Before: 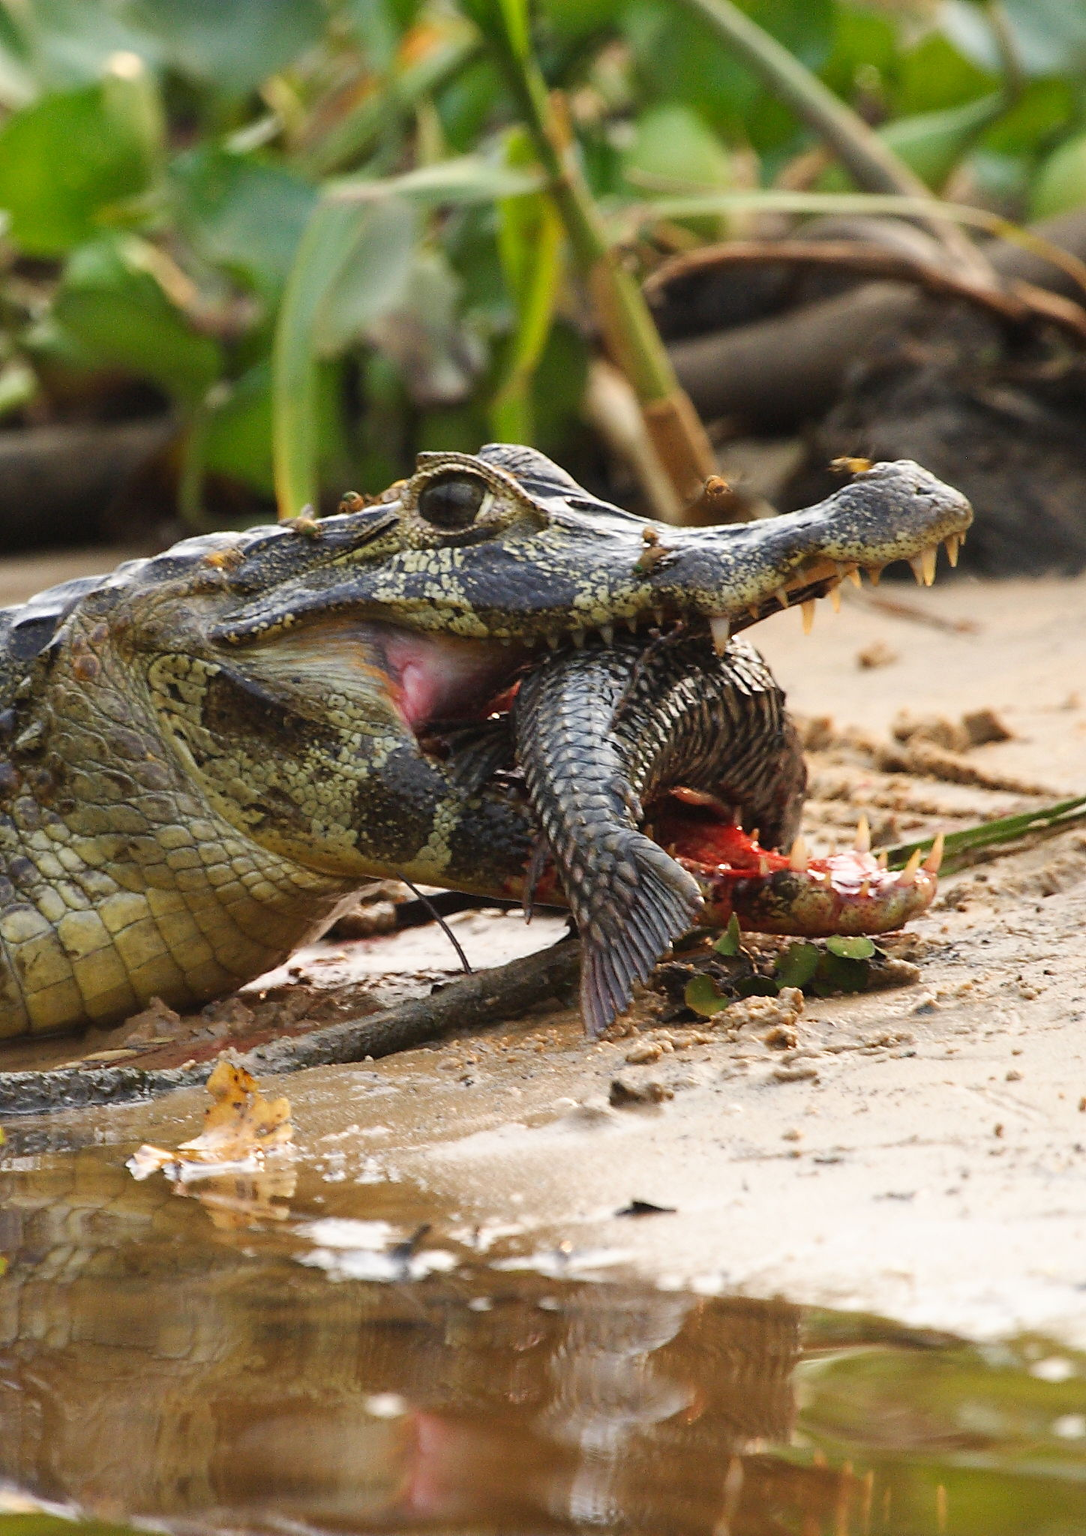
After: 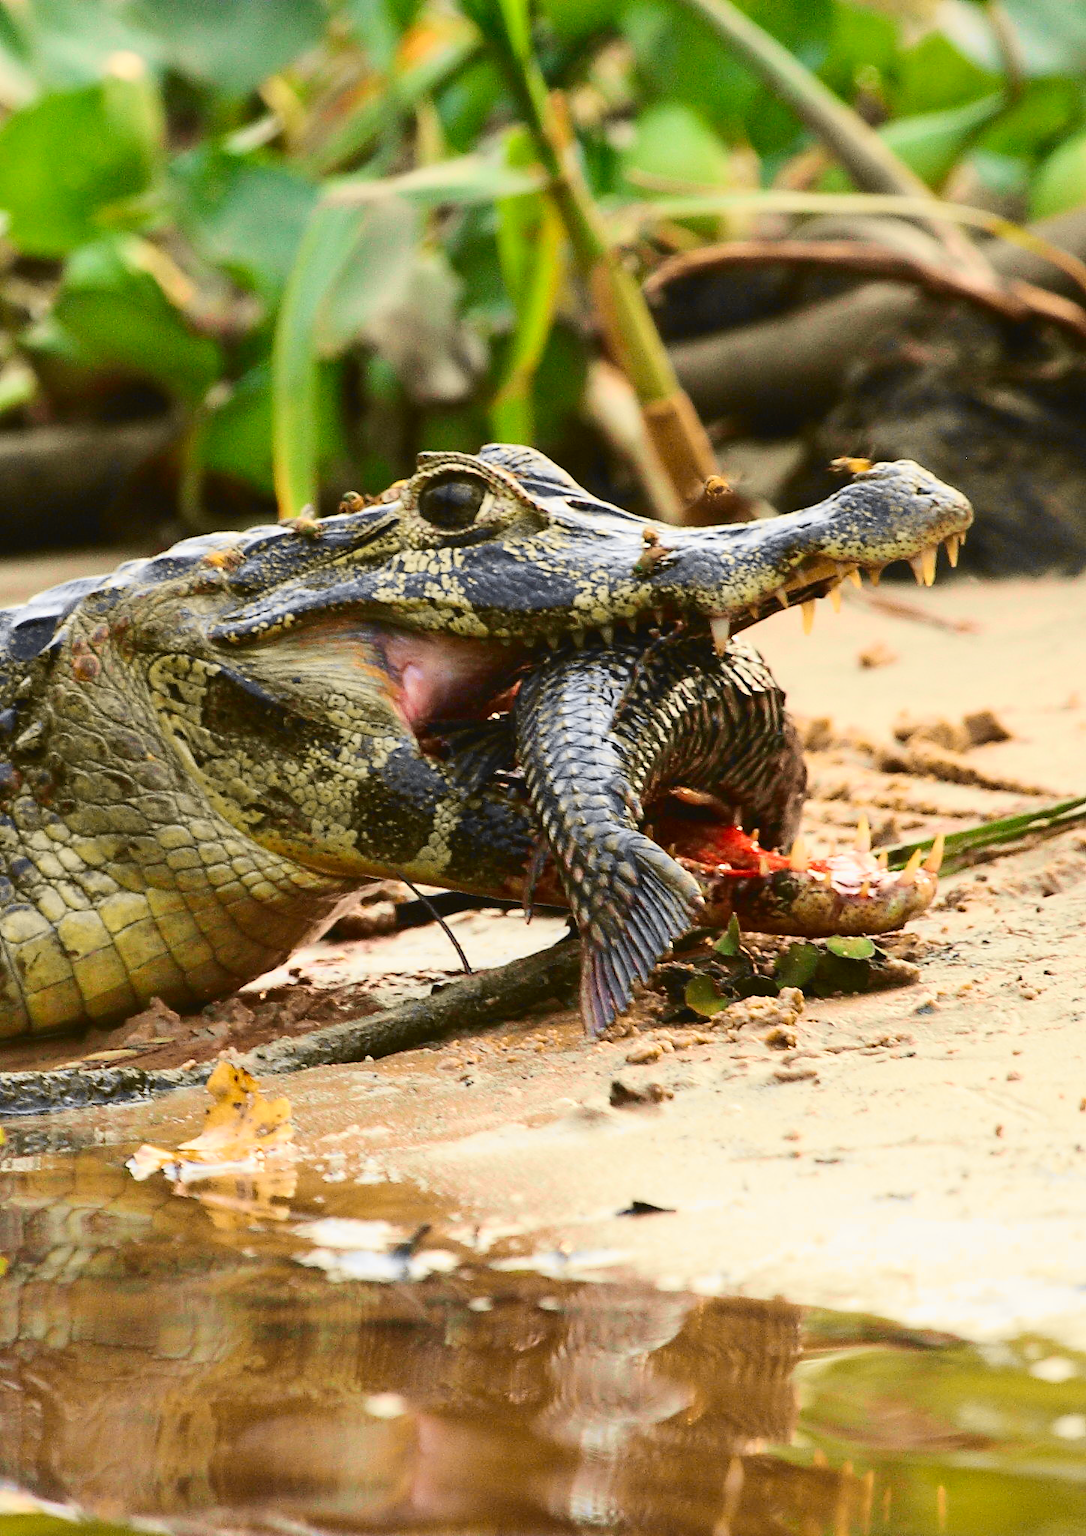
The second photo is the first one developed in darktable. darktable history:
tone curve: curves: ch0 [(0, 0.023) (0.103, 0.087) (0.277, 0.28) (0.46, 0.554) (0.569, 0.68) (0.735, 0.843) (0.994, 0.984)]; ch1 [(0, 0) (0.323, 0.284) (0.446, 0.419) (0.488, 0.497) (0.512, 0.503) (0.535, 0.556) (0.58, 0.575) (0.698, 0.732) (1, 1)]; ch2 [(0, 0) (0.369, 0.388) (0.421, 0.449) (0.478, 0.477) (0.502, 0.501) (0.526, 0.567) (0.573, 0.601) (0.656, 0.713) (1, 1)], color space Lab, independent channels, preserve colors none
